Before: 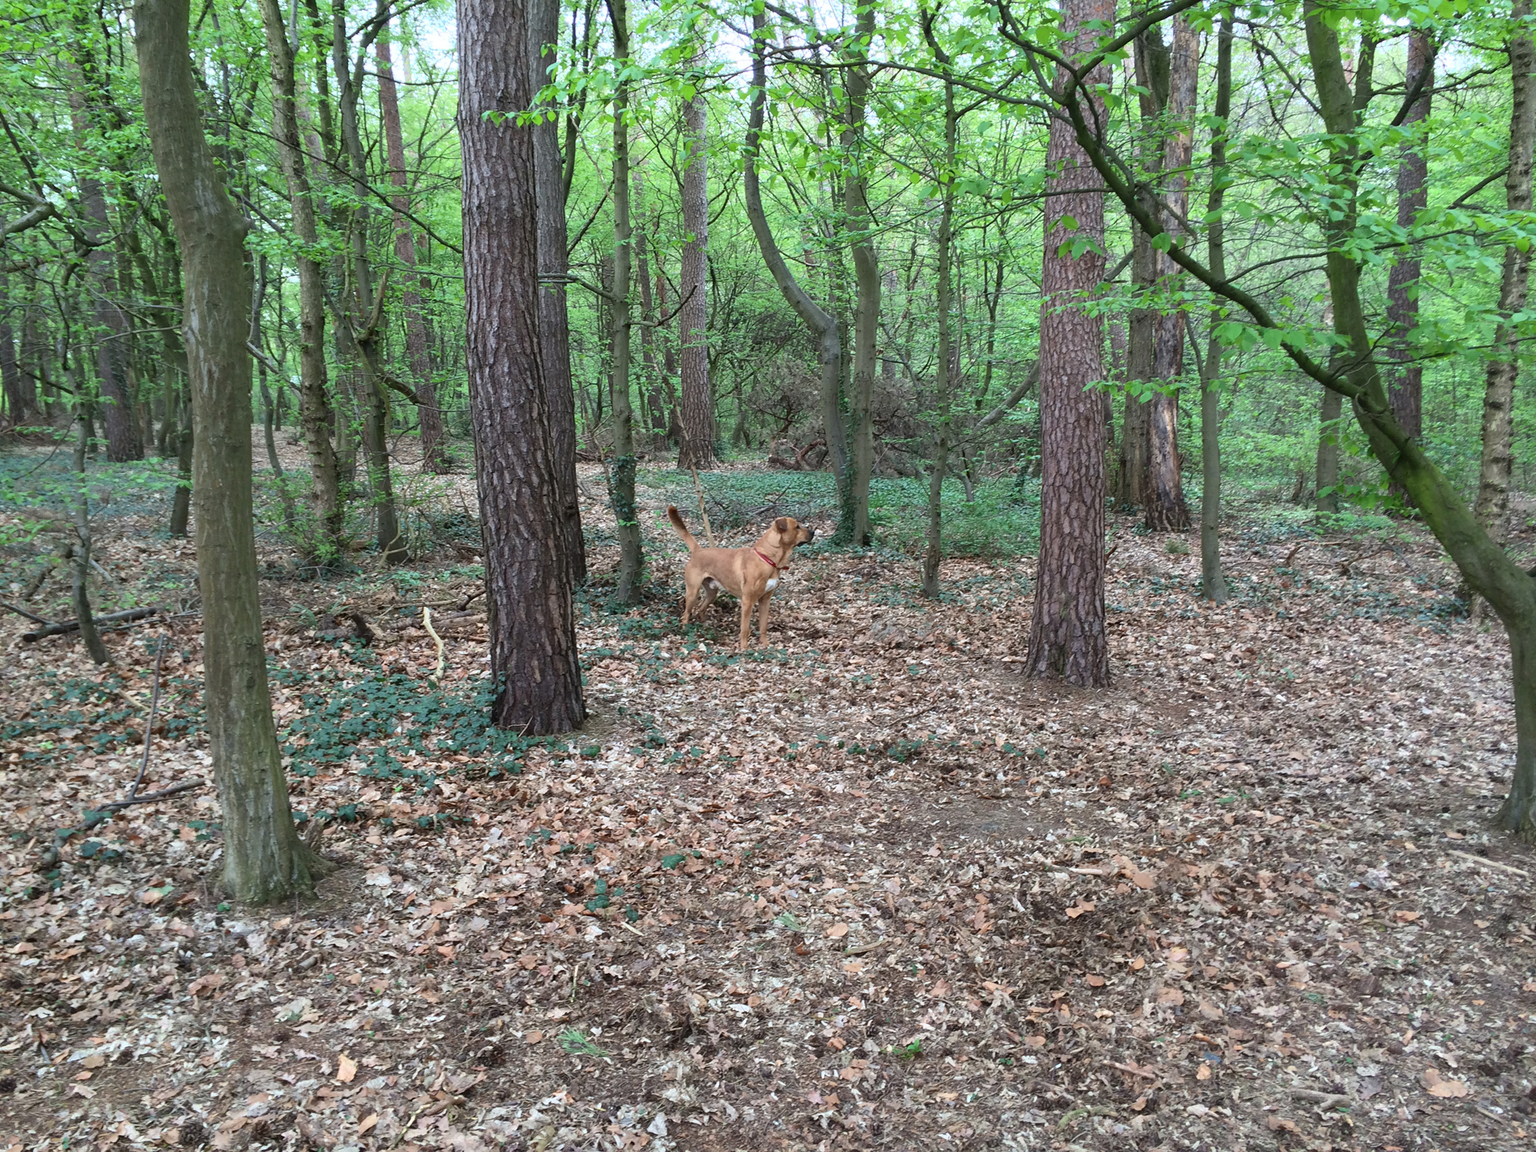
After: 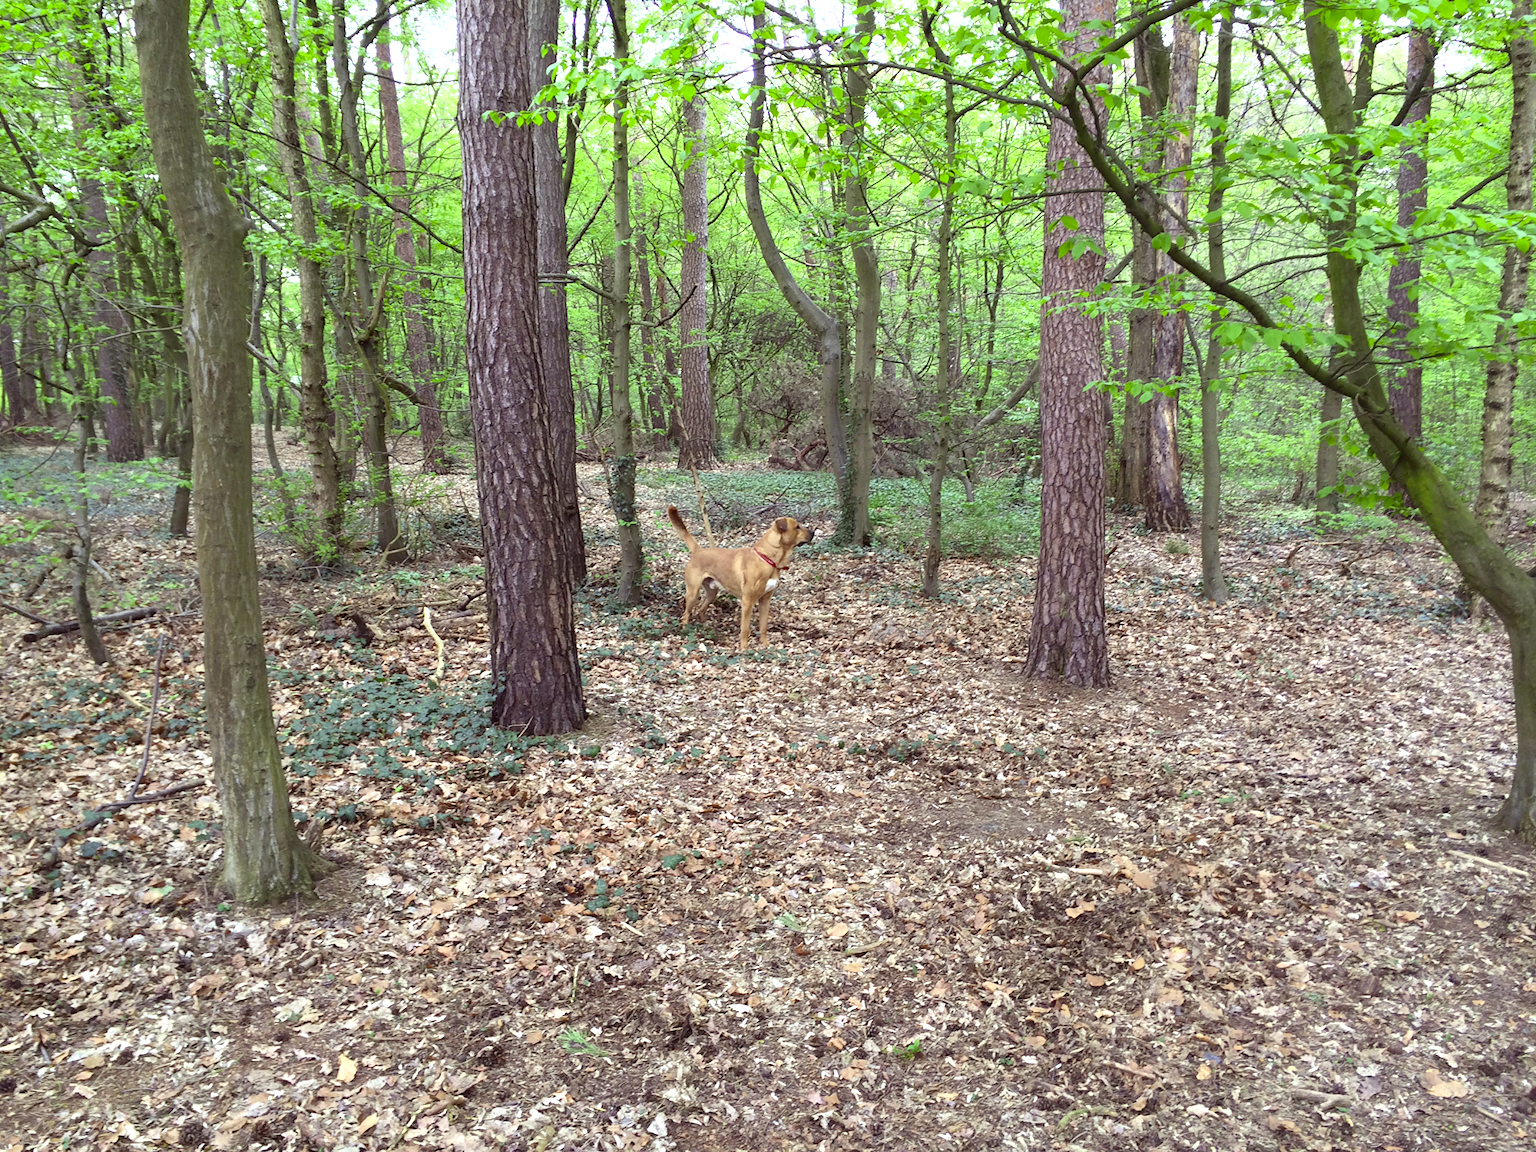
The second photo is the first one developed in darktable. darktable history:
white balance: red 0.871, blue 1.249
color correction: highlights a* -0.482, highlights b* 40, shadows a* 9.8, shadows b* -0.161
exposure: black level correction 0.001, exposure 0.5 EV, compensate exposure bias true, compensate highlight preservation false
